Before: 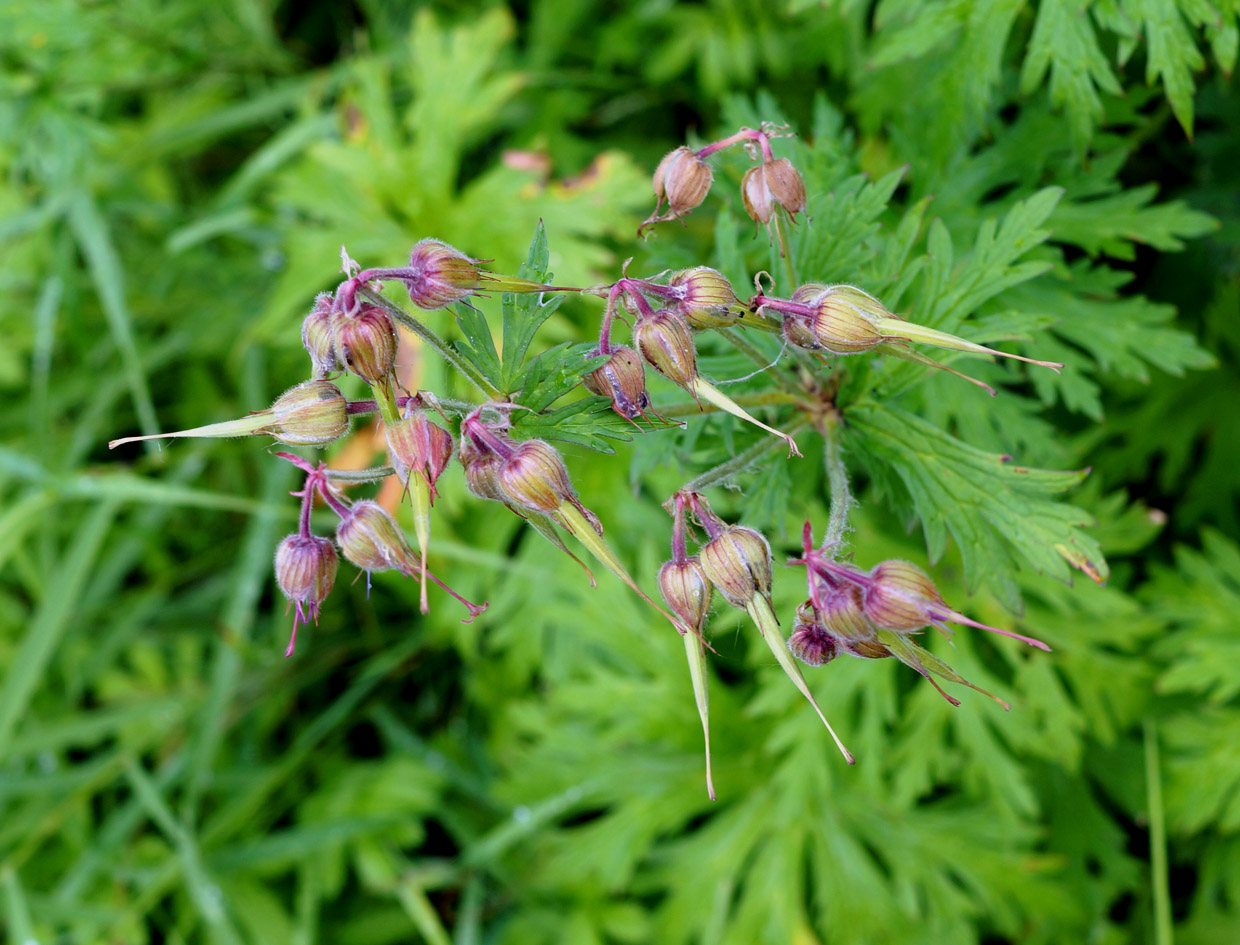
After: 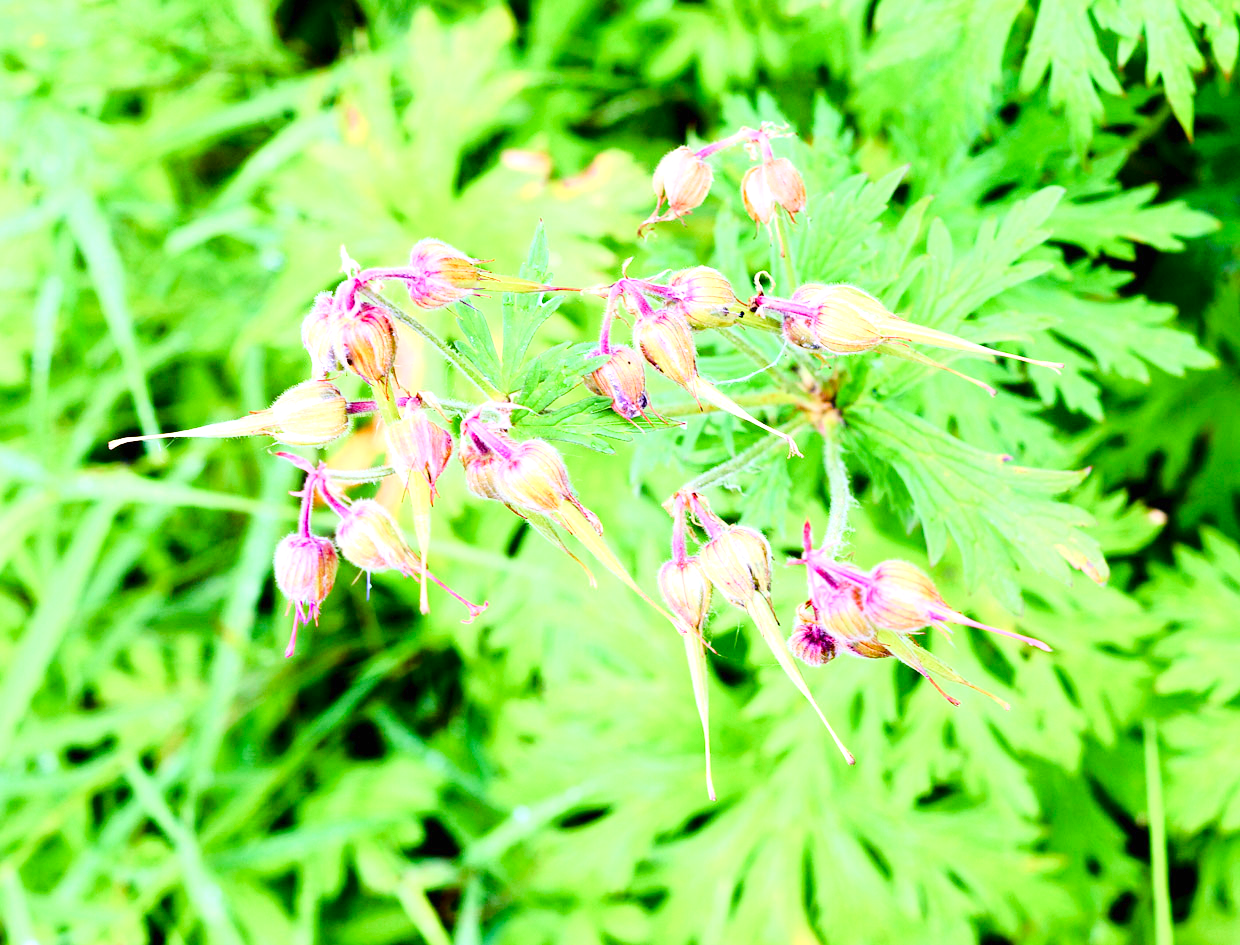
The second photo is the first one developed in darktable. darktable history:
color balance rgb: perceptual saturation grading › global saturation 20%, perceptual saturation grading › highlights -50%, perceptual saturation grading › shadows 30%, perceptual brilliance grading › global brilliance 10%, perceptual brilliance grading › shadows 15%
exposure: black level correction 0, exposure 0.9 EV, compensate exposure bias true, compensate highlight preservation false
base curve: curves: ch0 [(0, 0) (0.028, 0.03) (0.121, 0.232) (0.46, 0.748) (0.859, 0.968) (1, 1)]
